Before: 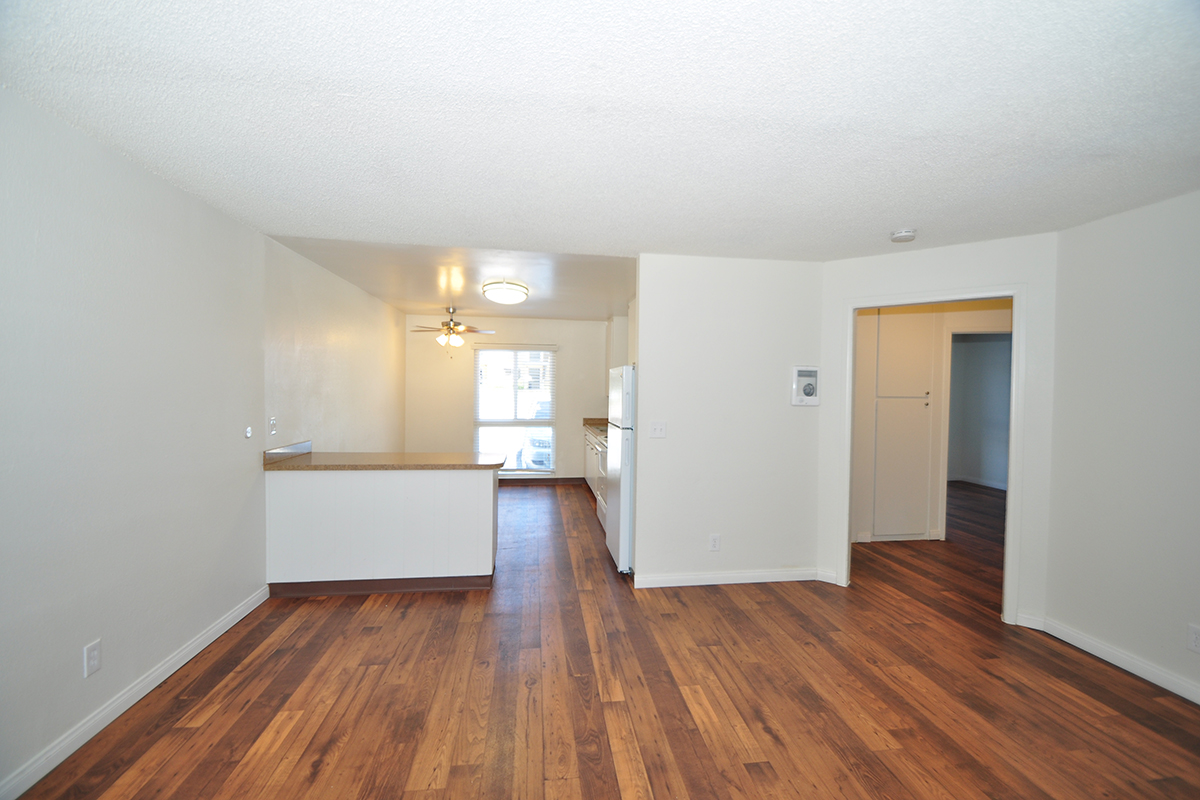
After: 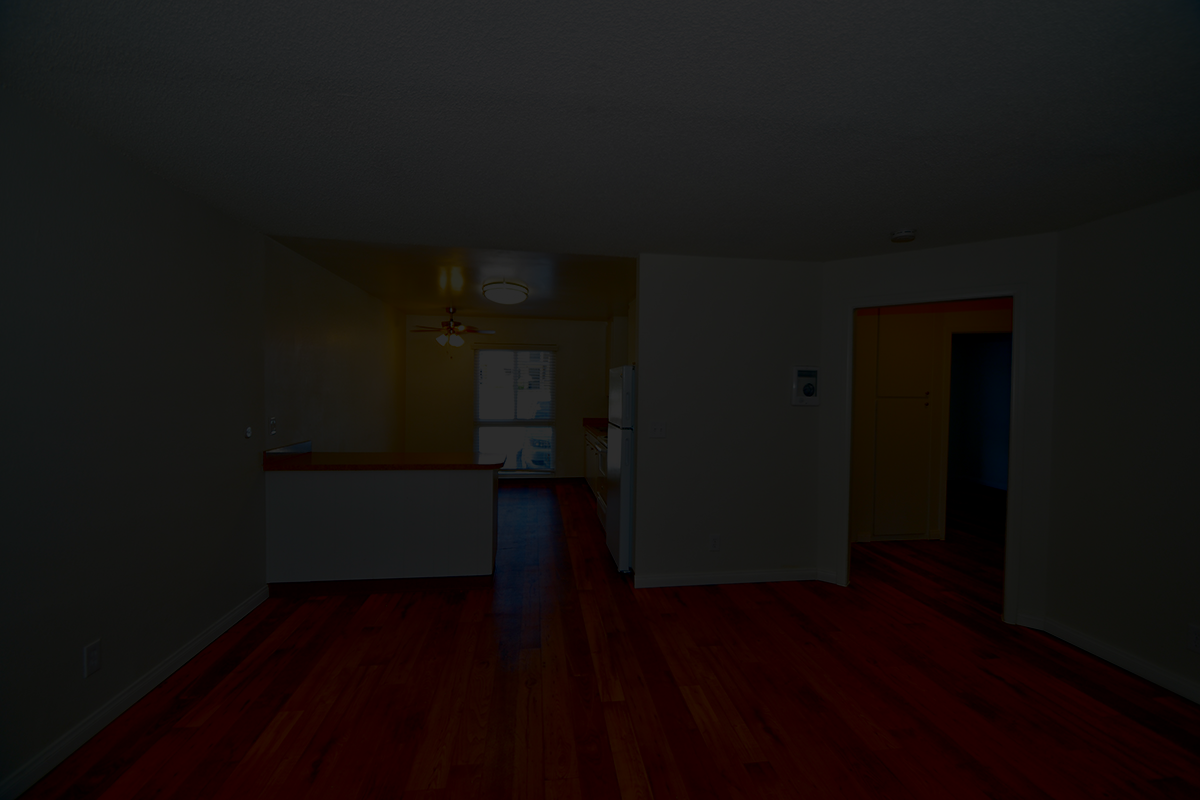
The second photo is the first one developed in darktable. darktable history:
local contrast: highlights 106%, shadows 102%, detail 120%, midtone range 0.2
contrast brightness saturation: contrast 0.333, brightness -0.077, saturation 0.173
haze removal: compatibility mode true, adaptive false
exposure: exposure -0.494 EV, compensate exposure bias true, compensate highlight preservation false
